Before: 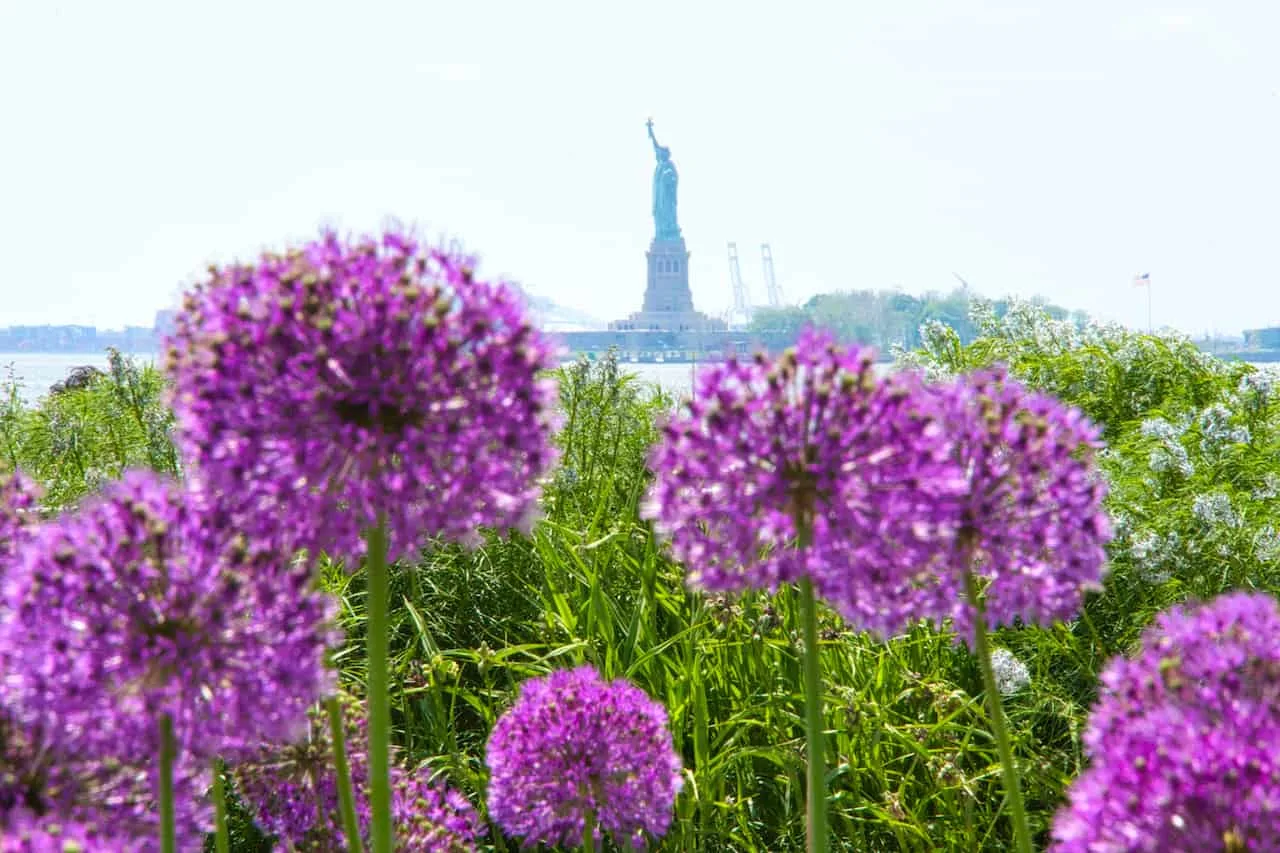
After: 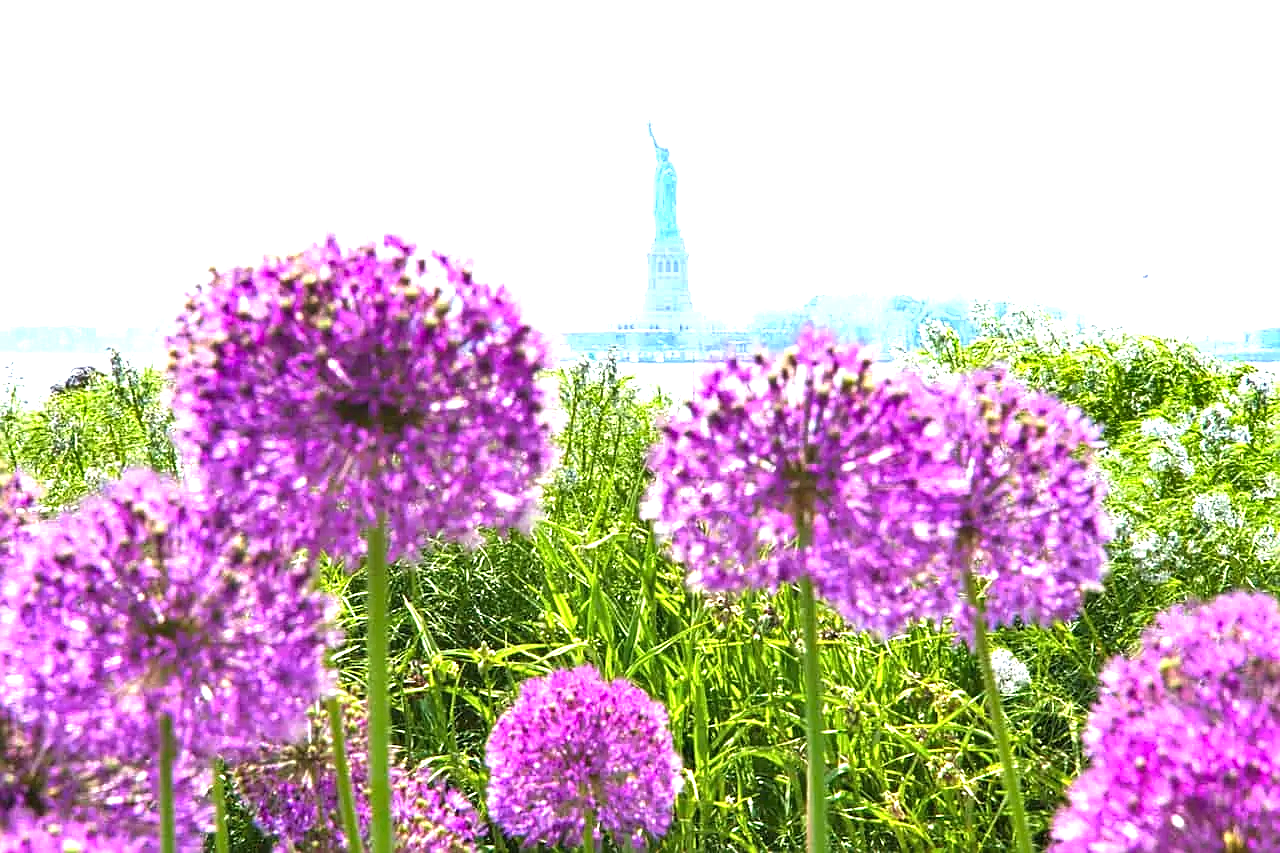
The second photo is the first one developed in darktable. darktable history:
exposure: black level correction 0, exposure 1.197 EV, compensate exposure bias true, compensate highlight preservation false
sharpen: on, module defaults
shadows and highlights: shadows 36.72, highlights -28.18, soften with gaussian
